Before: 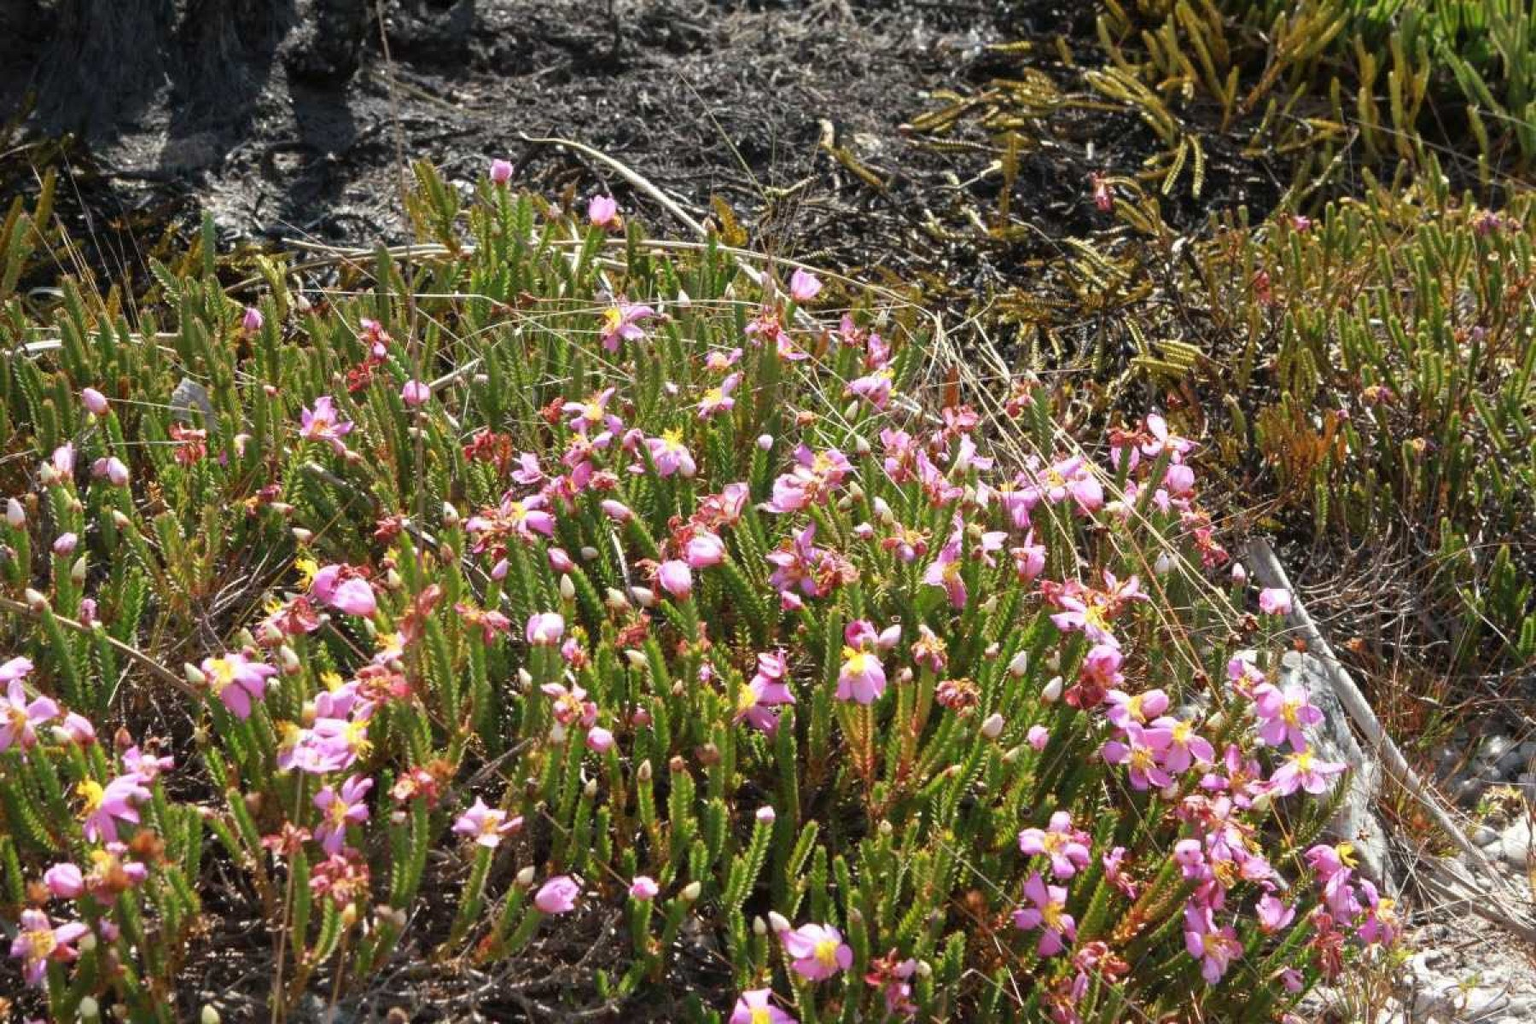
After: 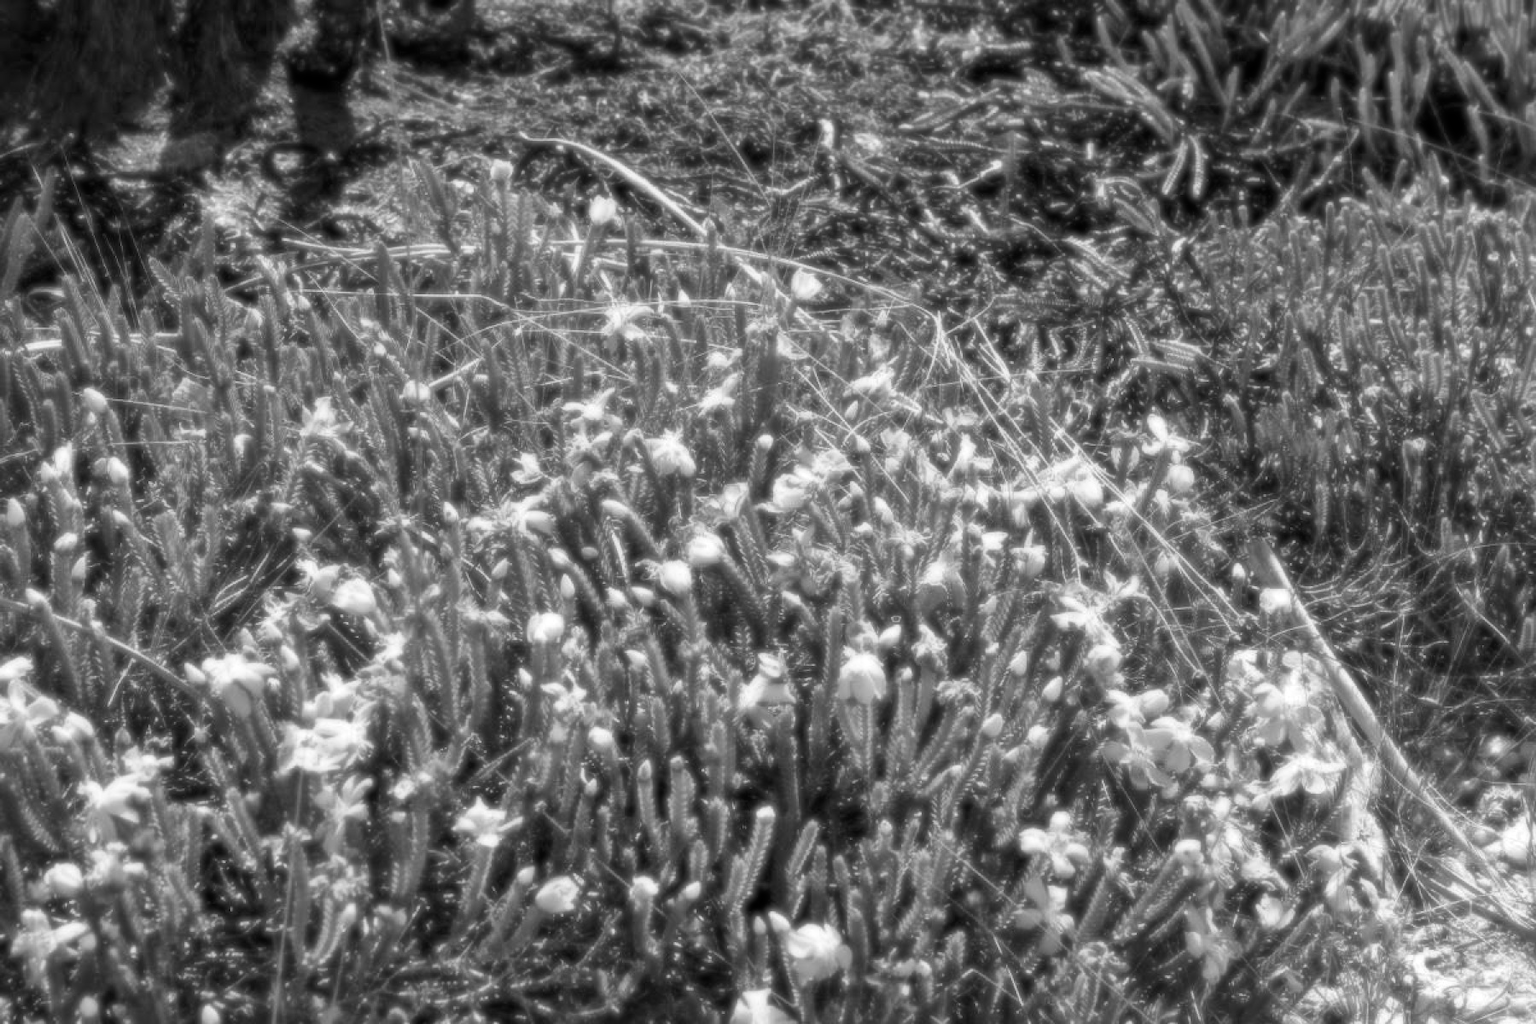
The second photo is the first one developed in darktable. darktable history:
soften: size 8.67%, mix 49%
exposure: exposure -0.01 EV, compensate highlight preservation false
monochrome: a 2.21, b -1.33, size 2.2
local contrast: mode bilateral grid, contrast 20, coarseness 50, detail 150%, midtone range 0.2
